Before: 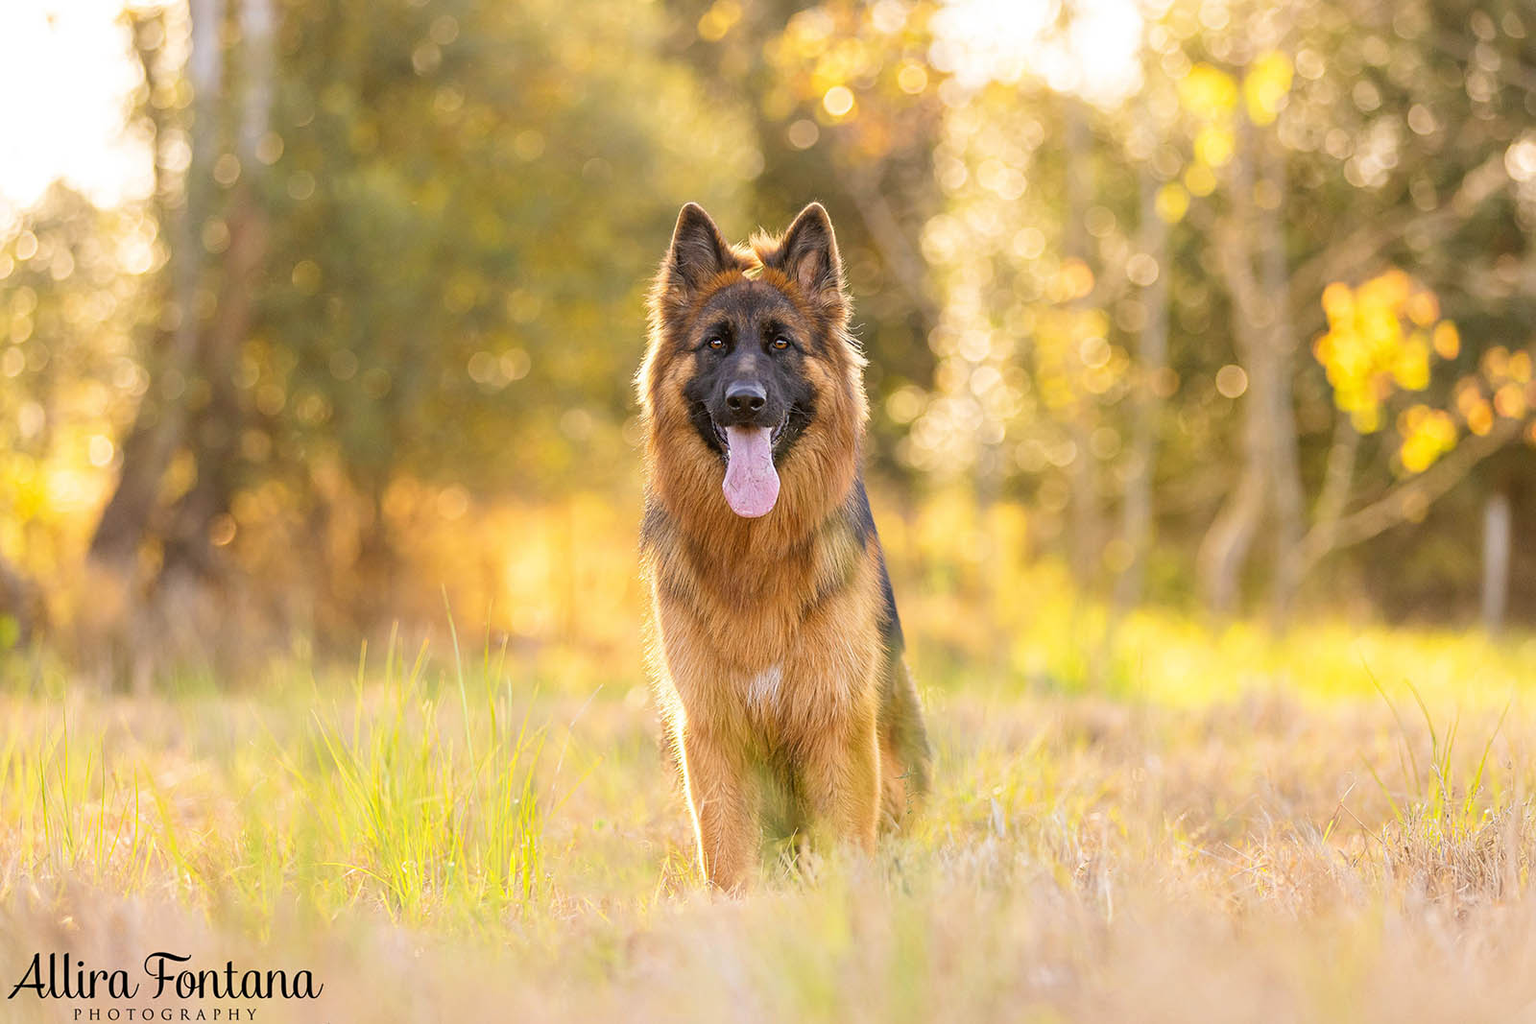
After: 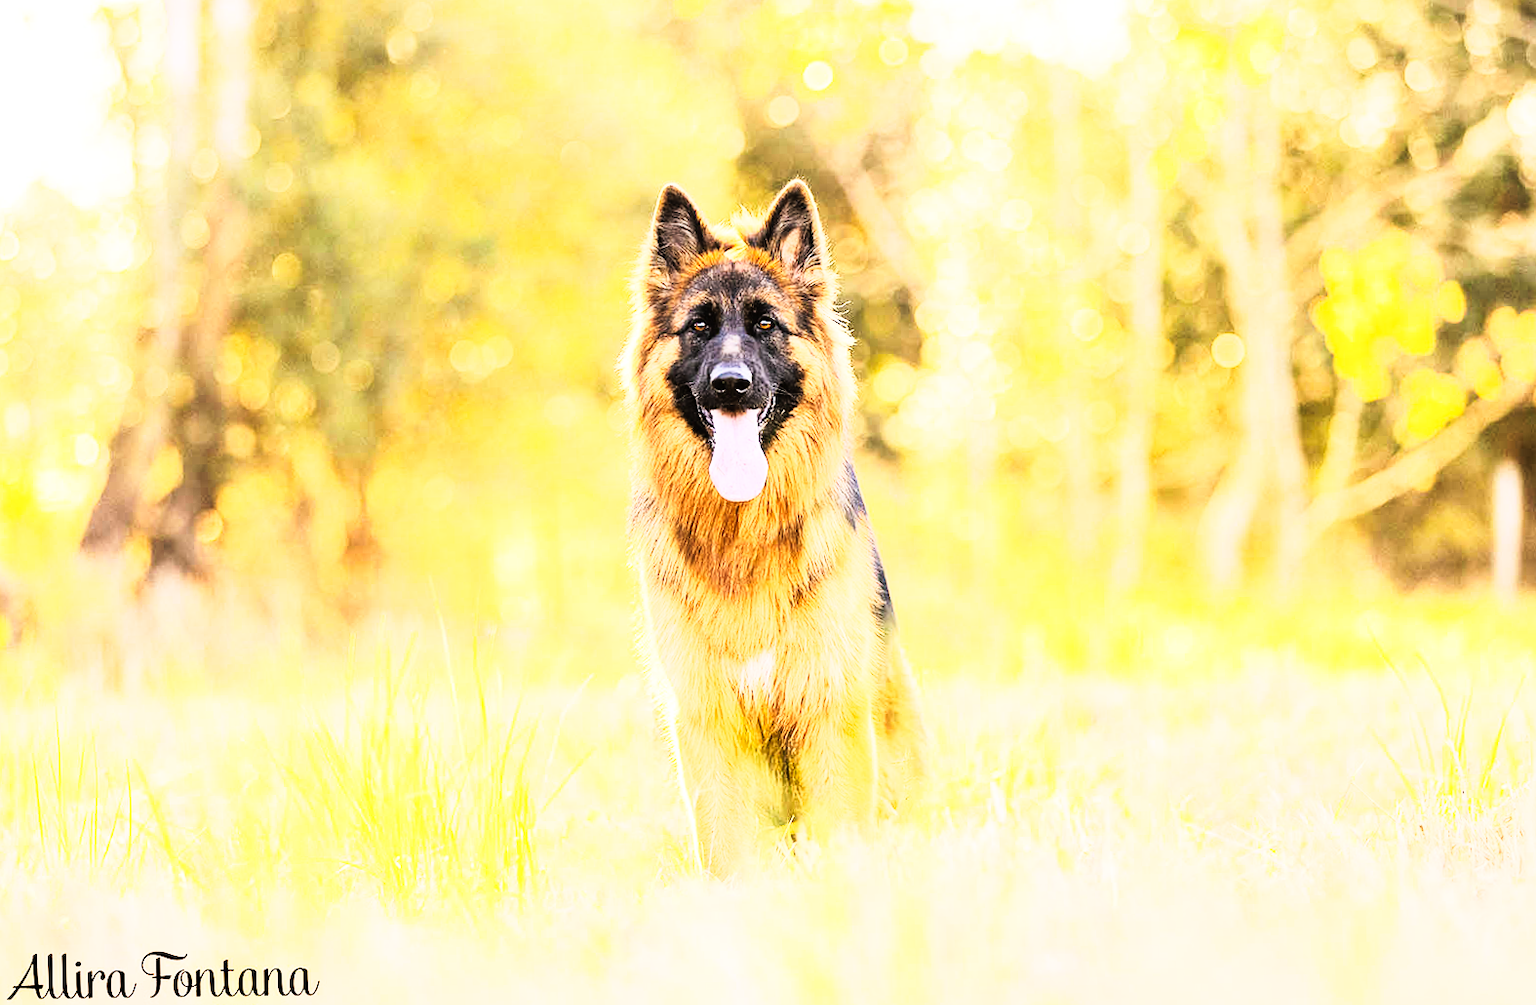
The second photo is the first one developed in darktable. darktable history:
rotate and perspective: rotation -1.32°, lens shift (horizontal) -0.031, crop left 0.015, crop right 0.985, crop top 0.047, crop bottom 0.982
tone curve: curves: ch0 [(0, 0) (0.003, 0.011) (0.011, 0.019) (0.025, 0.03) (0.044, 0.045) (0.069, 0.061) (0.1, 0.085) (0.136, 0.119) (0.177, 0.159) (0.224, 0.205) (0.277, 0.261) (0.335, 0.329) (0.399, 0.407) (0.468, 0.508) (0.543, 0.606) (0.623, 0.71) (0.709, 0.815) (0.801, 0.903) (0.898, 0.957) (1, 1)], preserve colors none
rgb curve: curves: ch0 [(0, 0) (0.21, 0.15) (0.24, 0.21) (0.5, 0.75) (0.75, 0.96) (0.89, 0.99) (1, 1)]; ch1 [(0, 0.02) (0.21, 0.13) (0.25, 0.2) (0.5, 0.67) (0.75, 0.9) (0.89, 0.97) (1, 1)]; ch2 [(0, 0.02) (0.21, 0.13) (0.25, 0.2) (0.5, 0.67) (0.75, 0.9) (0.89, 0.97) (1, 1)], compensate middle gray true
